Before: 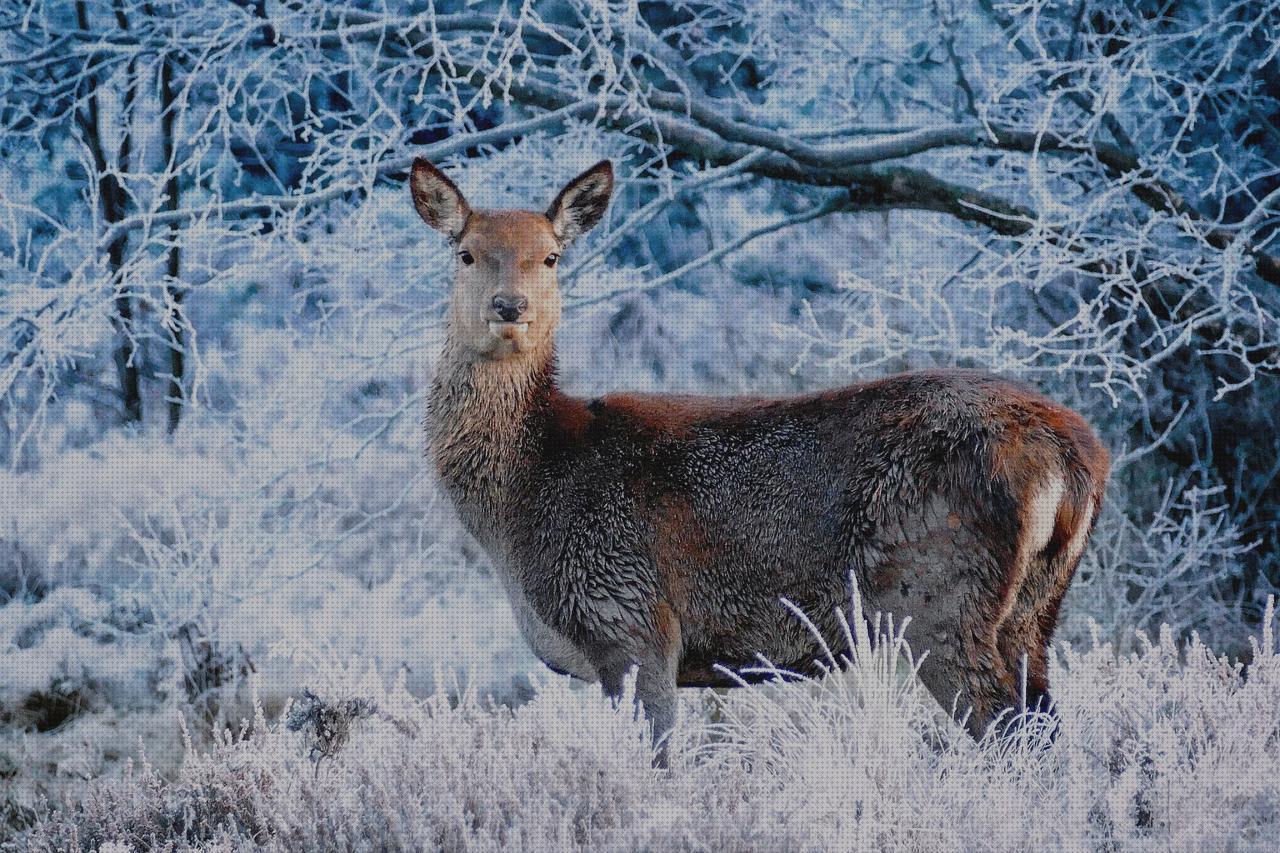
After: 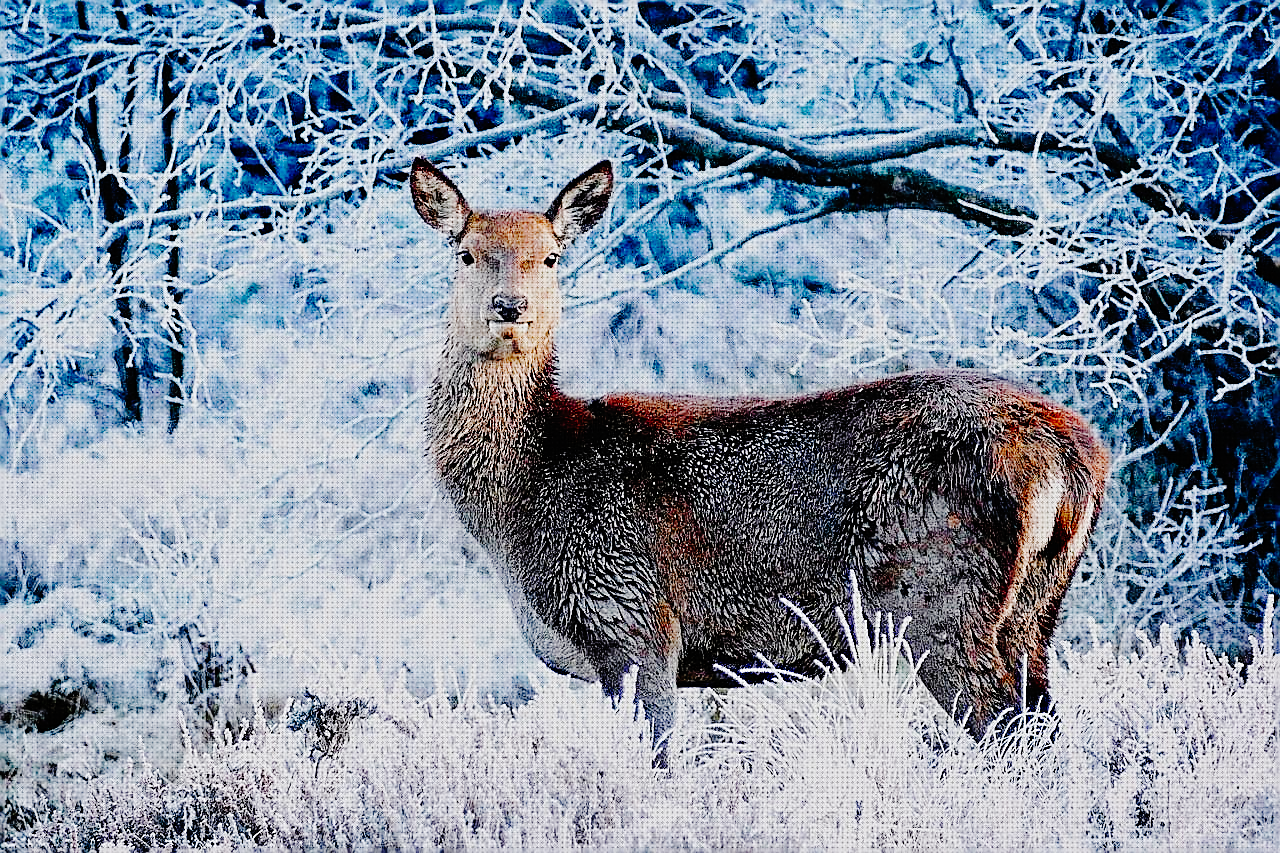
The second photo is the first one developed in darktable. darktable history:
white balance: red 1, blue 1
base curve: curves: ch0 [(0, 0) (0.036, 0.01) (0.123, 0.254) (0.258, 0.504) (0.507, 0.748) (1, 1)], preserve colors none
sharpen: radius 1.685, amount 1.294
